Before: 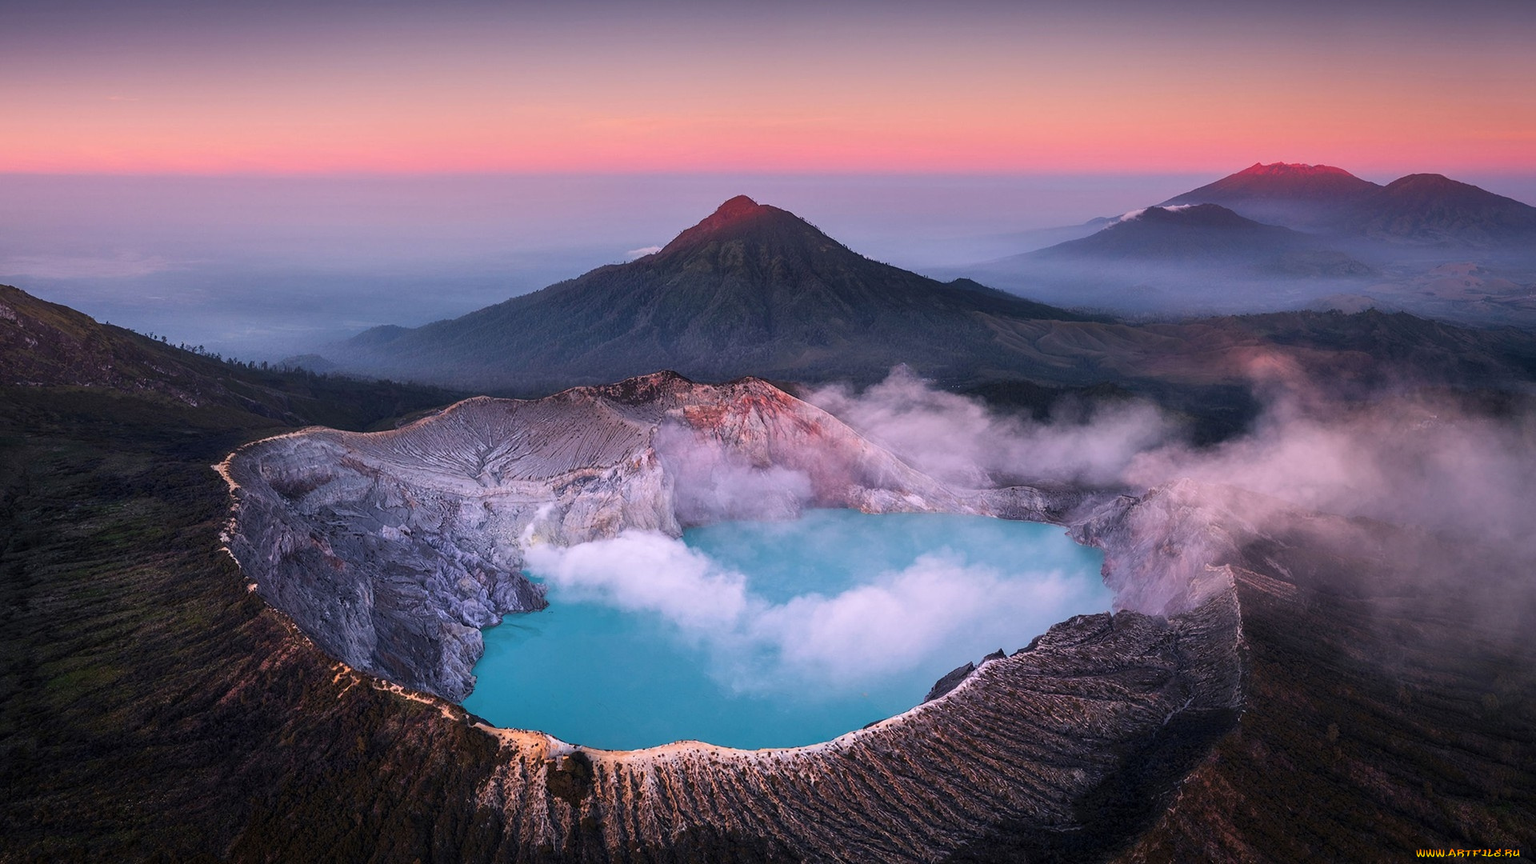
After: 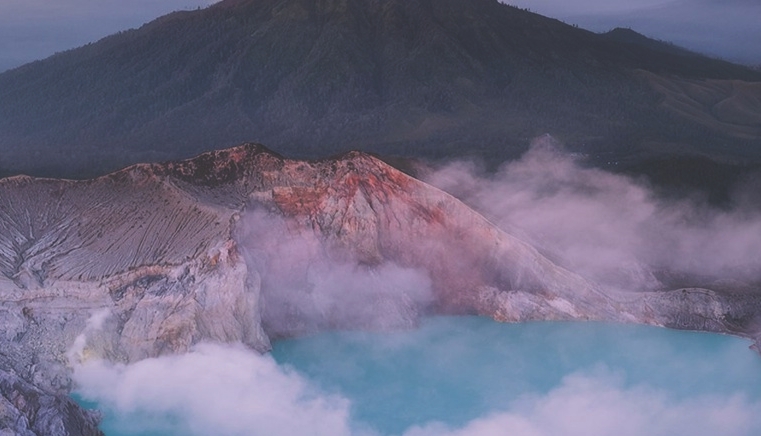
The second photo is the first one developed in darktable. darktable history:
exposure: black level correction -0.036, exposure -0.497 EV, compensate highlight preservation false
crop: left 30.358%, top 29.646%, right 29.964%, bottom 29.891%
contrast equalizer: octaves 7, y [[0.5, 0.542, 0.583, 0.625, 0.667, 0.708], [0.5 ×6], [0.5 ×6], [0, 0.033, 0.067, 0.1, 0.133, 0.167], [0, 0.05, 0.1, 0.15, 0.2, 0.25]], mix -0.311
